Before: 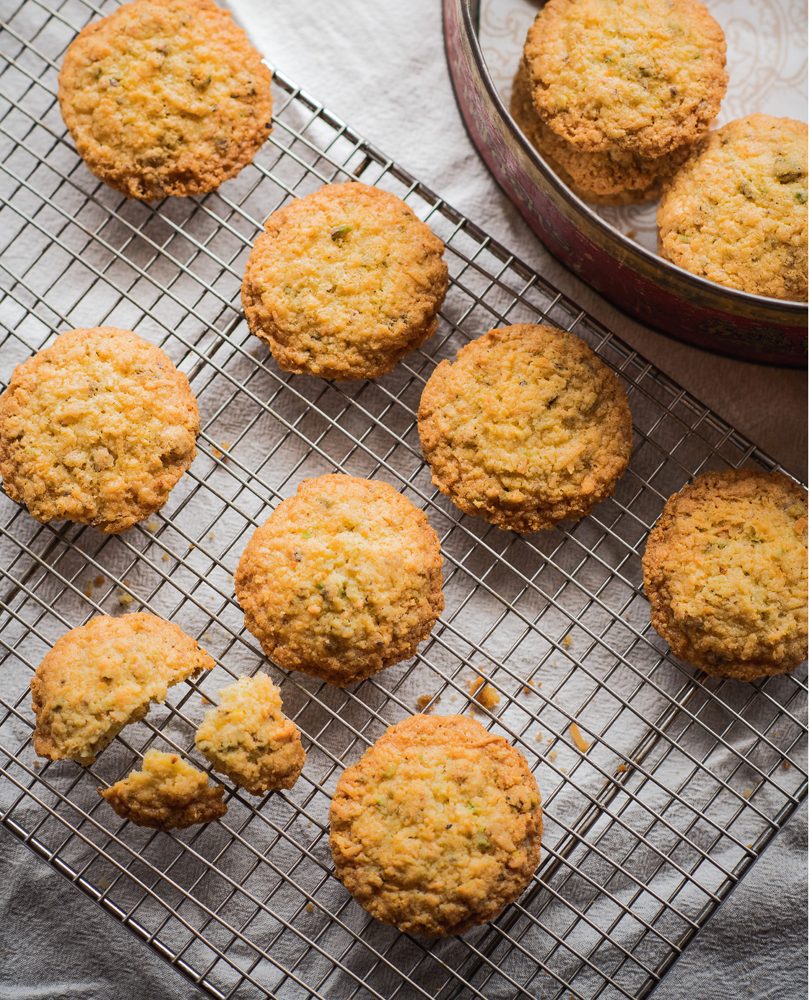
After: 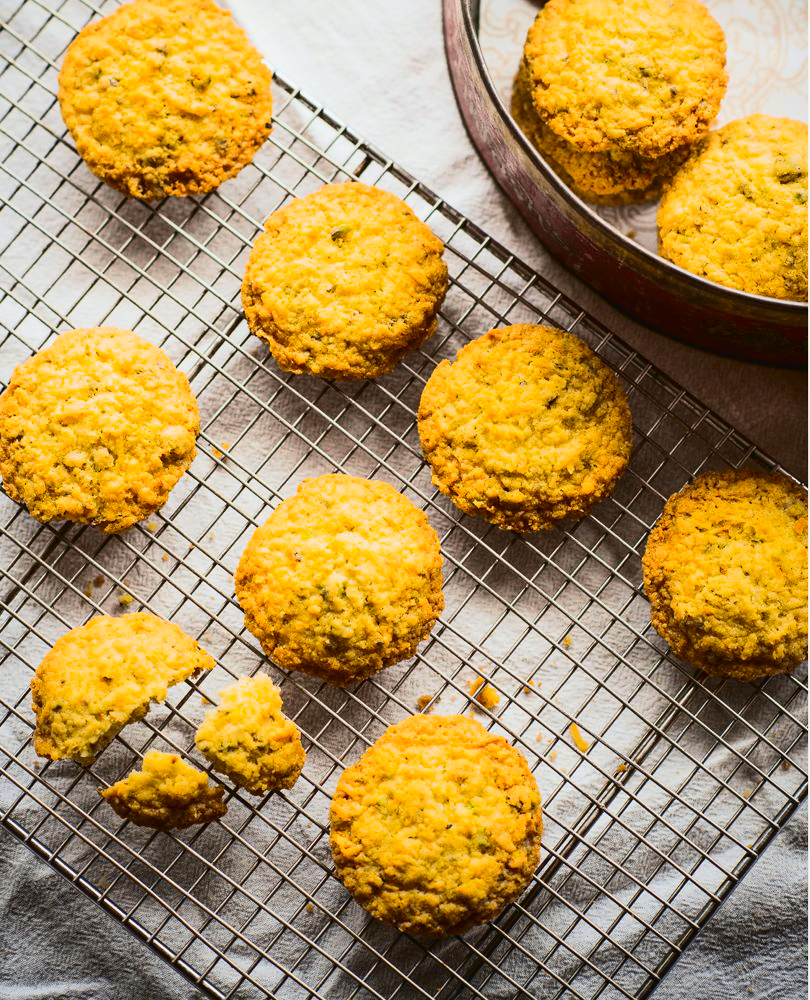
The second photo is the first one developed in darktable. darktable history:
tone curve: curves: ch0 [(0.003, 0.023) (0.071, 0.052) (0.236, 0.197) (0.466, 0.557) (0.644, 0.748) (0.803, 0.88) (0.994, 0.968)]; ch1 [(0, 0) (0.262, 0.227) (0.417, 0.386) (0.469, 0.467) (0.502, 0.498) (0.528, 0.53) (0.573, 0.57) (0.605, 0.621) (0.644, 0.671) (0.686, 0.728) (0.994, 0.987)]; ch2 [(0, 0) (0.262, 0.188) (0.385, 0.353) (0.427, 0.424) (0.495, 0.493) (0.515, 0.534) (0.547, 0.556) (0.589, 0.613) (0.644, 0.748) (1, 1)], color space Lab, independent channels, preserve colors none
